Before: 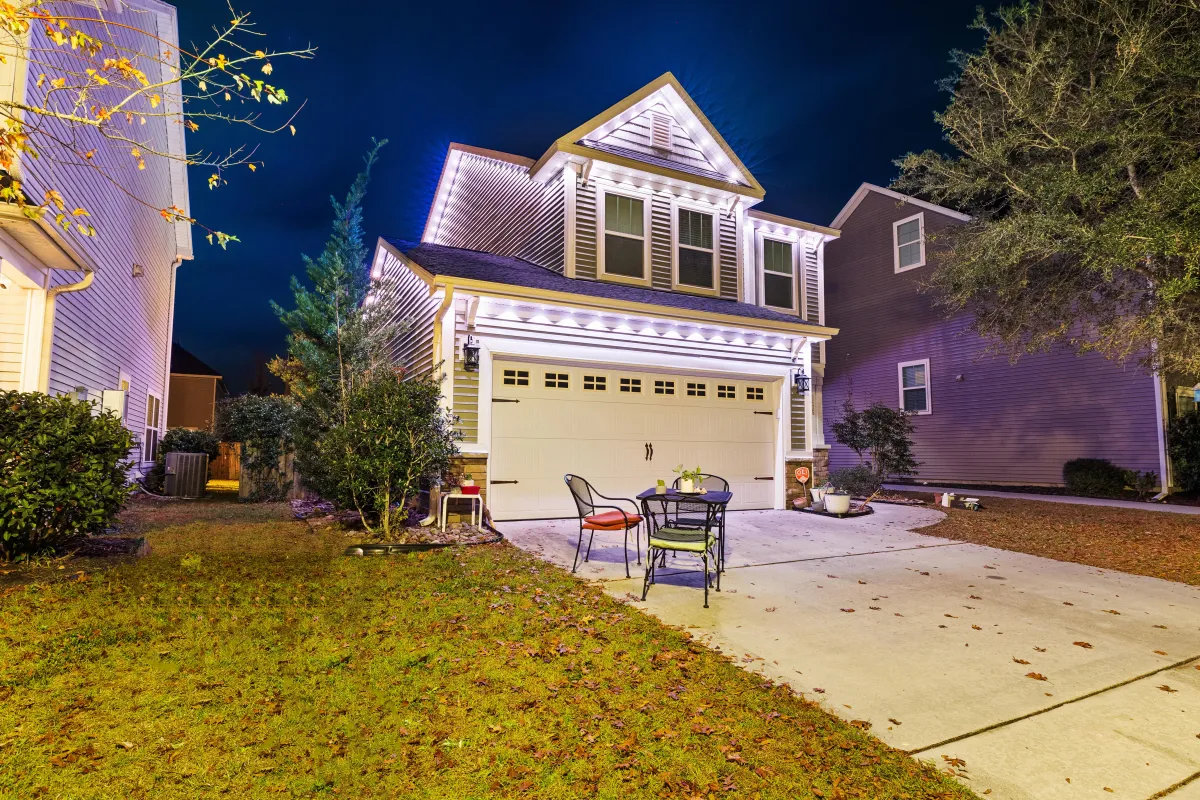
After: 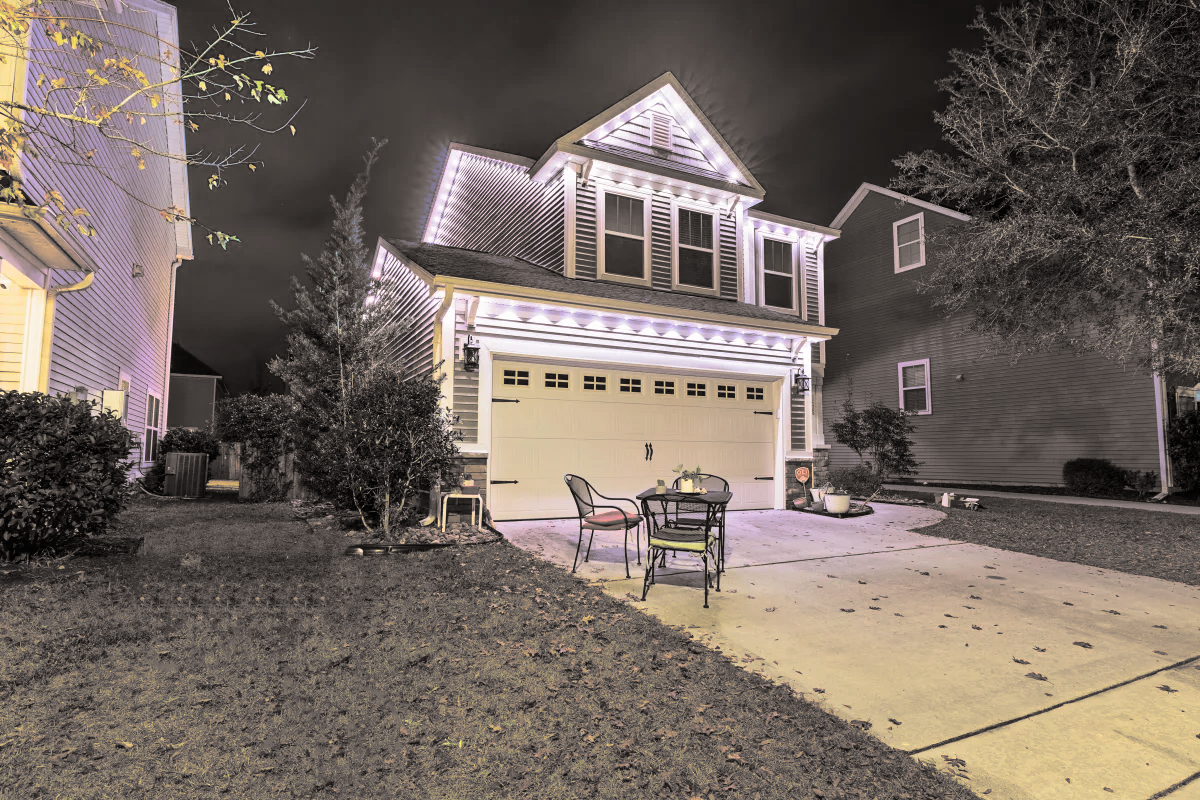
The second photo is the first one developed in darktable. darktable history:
color balance rgb: perceptual saturation grading › global saturation 20%, global vibrance 20%
split-toning: shadows › hue 26°, shadows › saturation 0.09, highlights › hue 40°, highlights › saturation 0.18, balance -63, compress 0%
tone equalizer: -7 EV 0.13 EV, smoothing diameter 25%, edges refinement/feathering 10, preserve details guided filter
